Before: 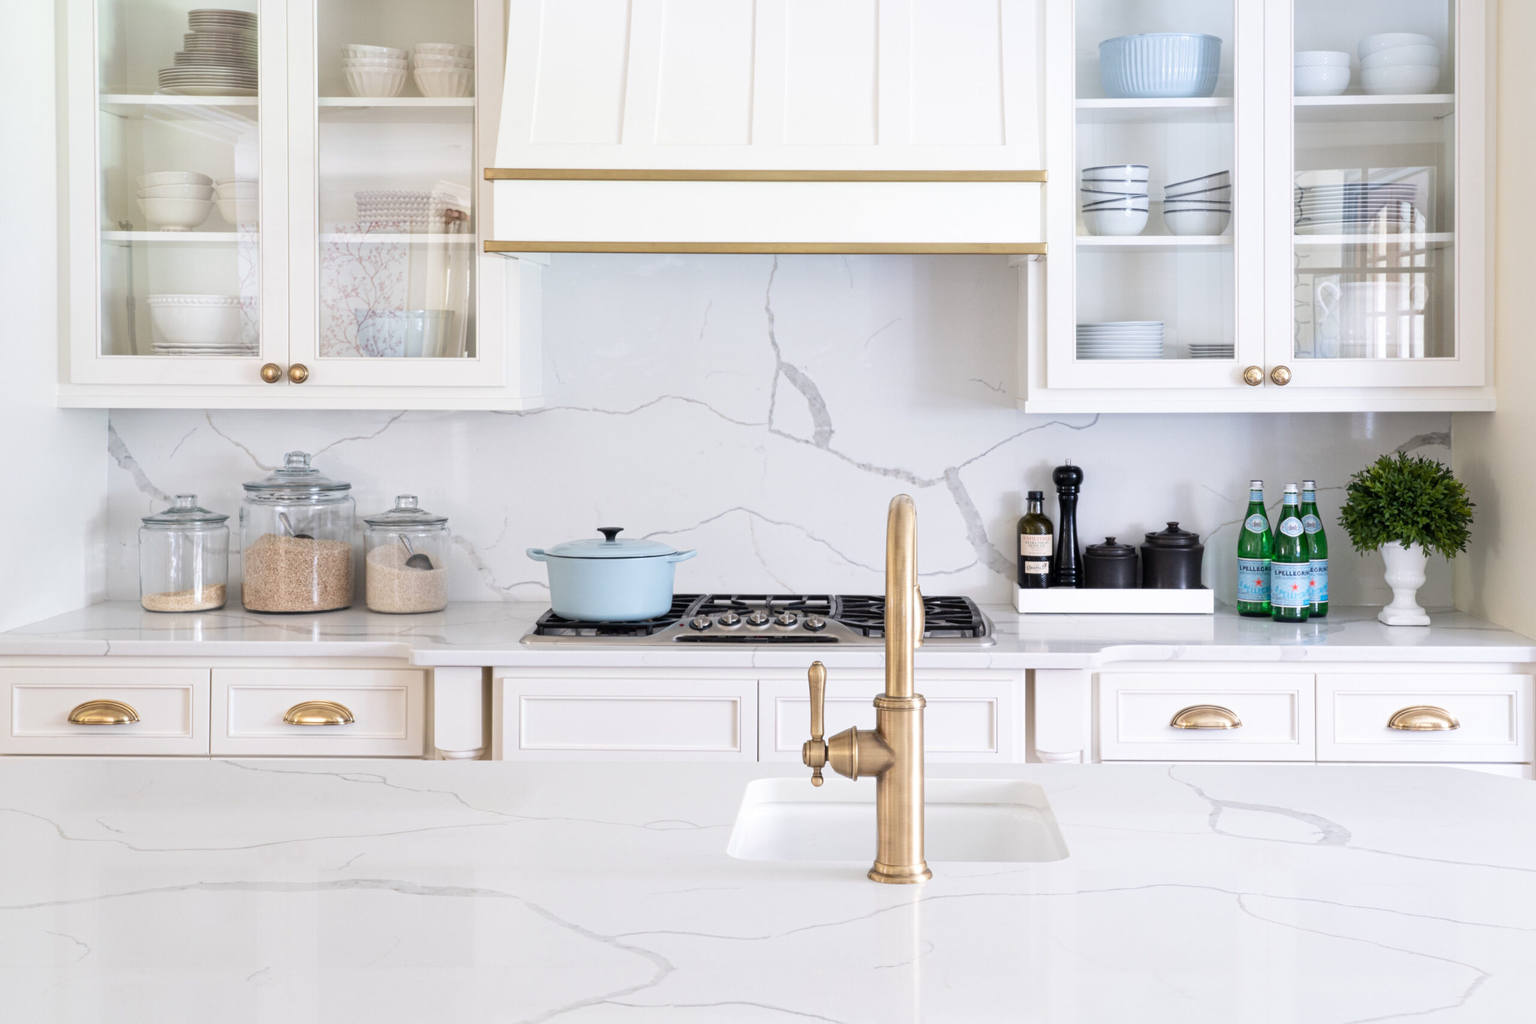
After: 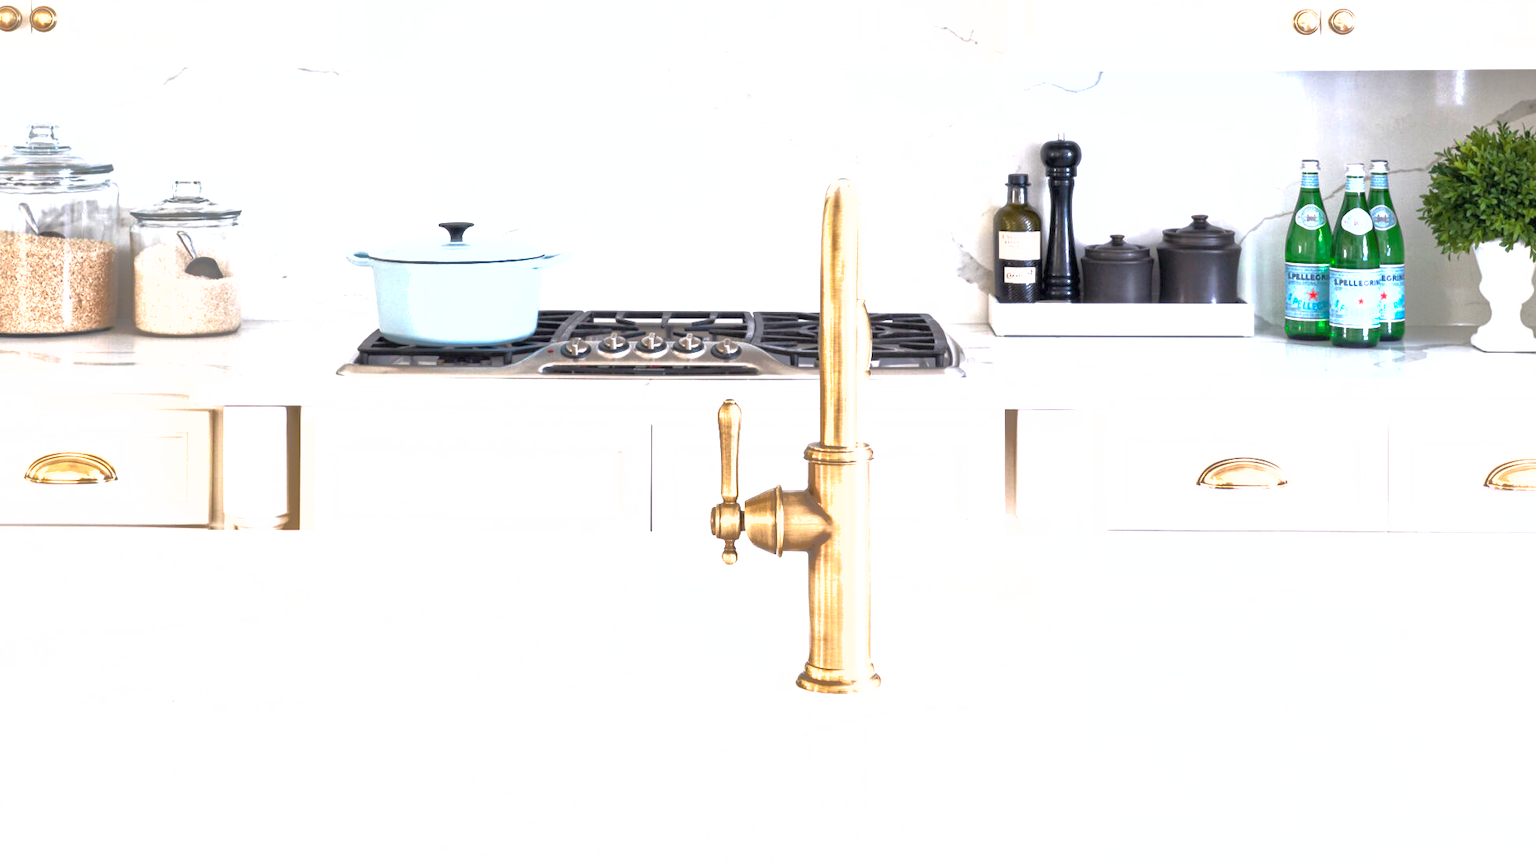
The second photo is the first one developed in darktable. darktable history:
crop and rotate: left 17.299%, top 35.115%, right 7.015%, bottom 1.024%
exposure: black level correction 0, exposure 1.2 EV, compensate highlight preservation false
shadows and highlights: on, module defaults
